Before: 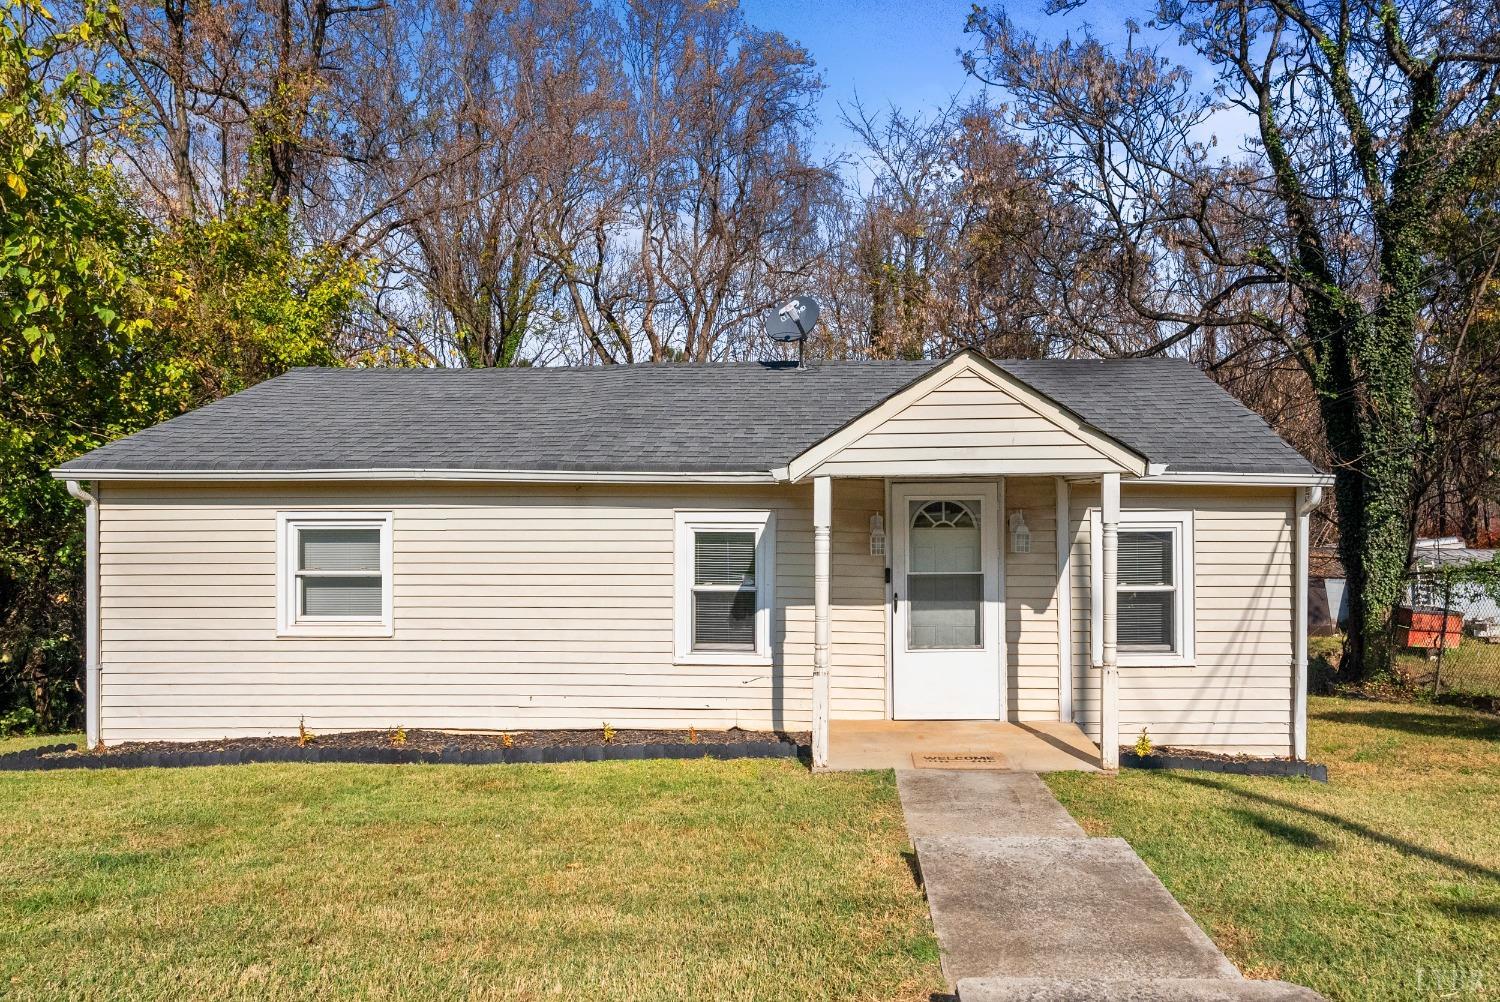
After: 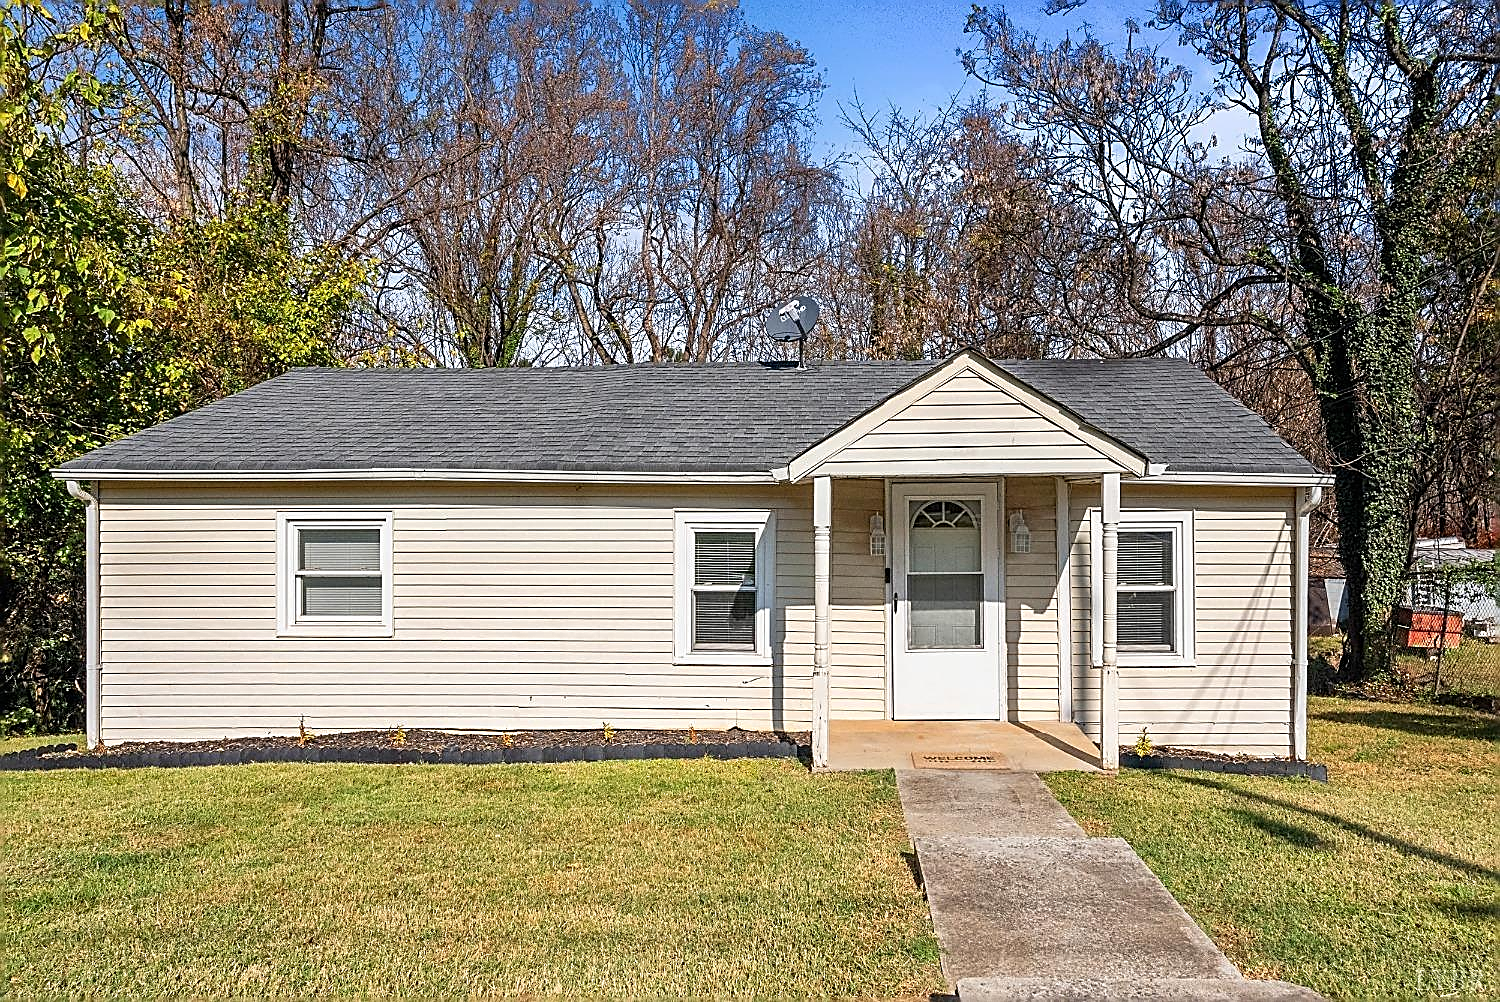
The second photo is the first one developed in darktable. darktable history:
sharpen: radius 1.736, amount 1.28
